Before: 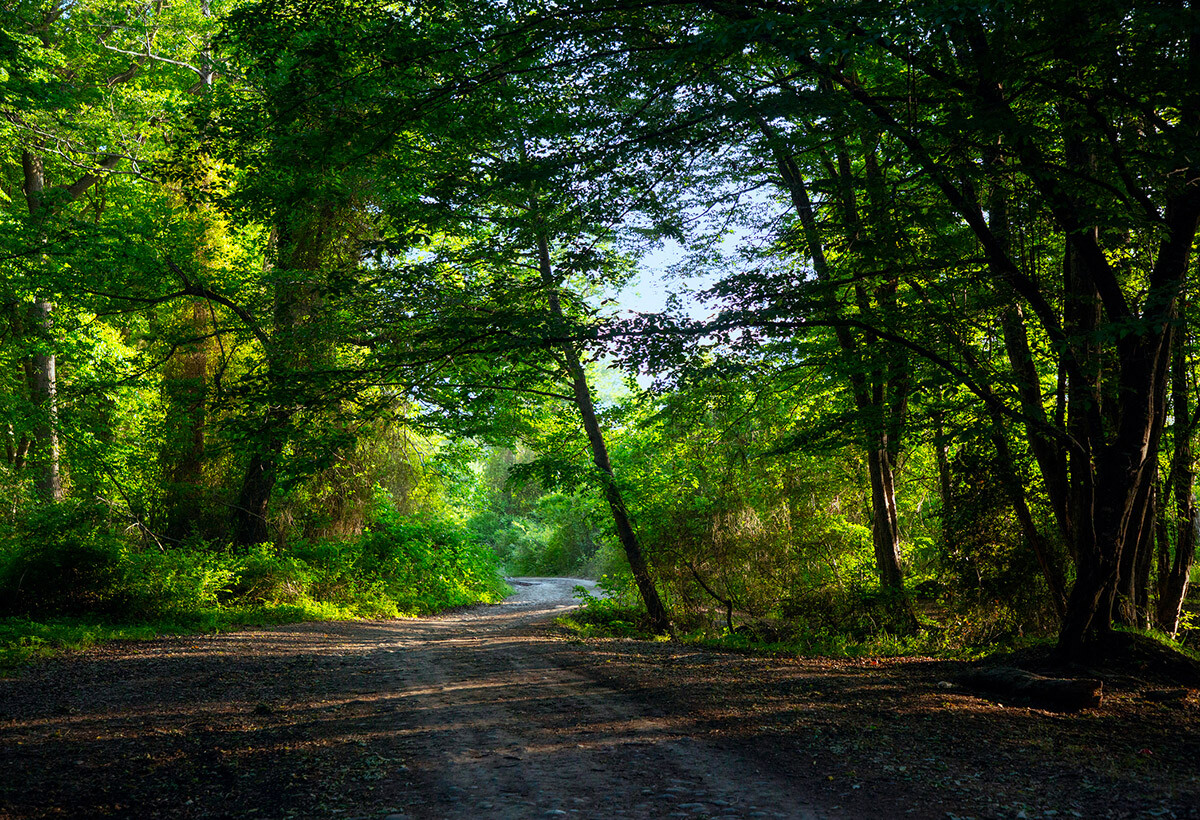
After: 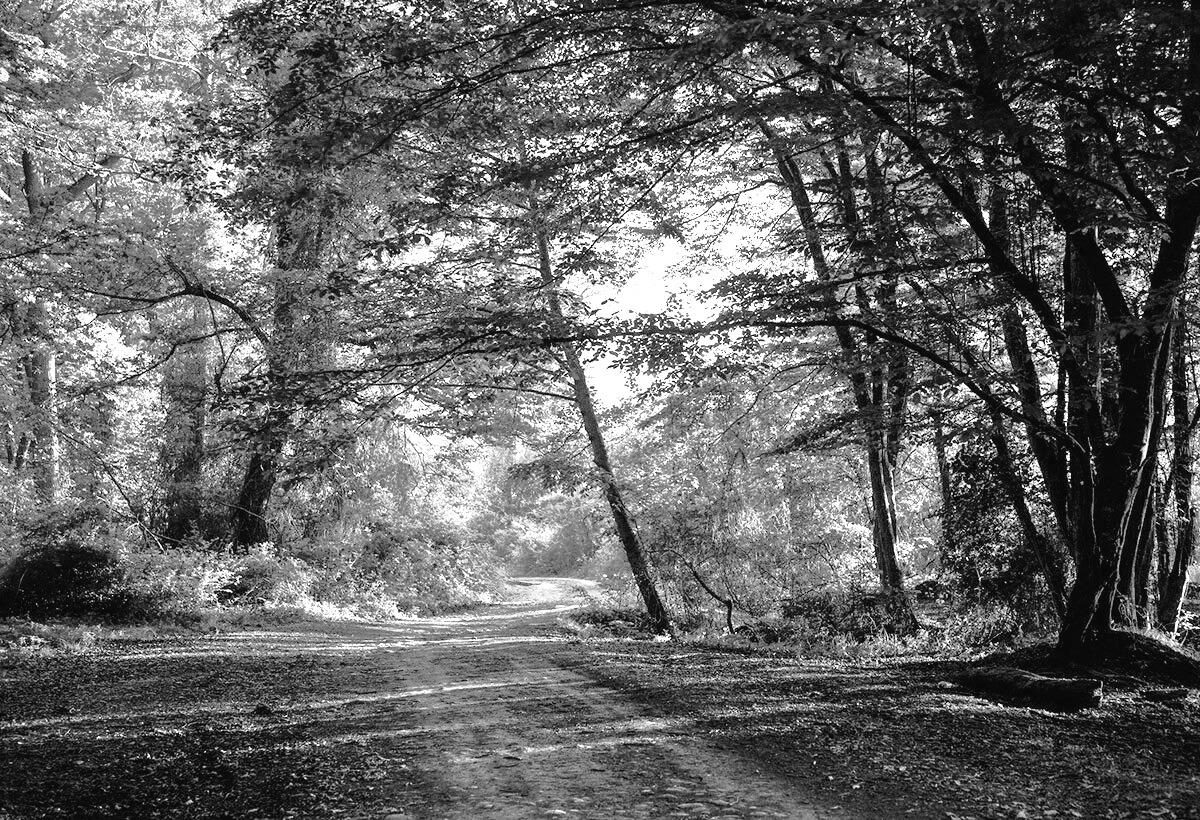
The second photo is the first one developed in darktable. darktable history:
tone equalizer: -7 EV 0.15 EV, -6 EV 0.6 EV, -5 EV 1.15 EV, -4 EV 1.33 EV, -3 EV 1.15 EV, -2 EV 0.6 EV, -1 EV 0.15 EV, mask exposure compensation -0.5 EV
tone curve: curves: ch0 [(0, 0.021) (0.059, 0.053) (0.212, 0.18) (0.337, 0.304) (0.495, 0.505) (0.725, 0.731) (0.89, 0.919) (1, 1)]; ch1 [(0, 0) (0.094, 0.081) (0.285, 0.299) (0.413, 0.43) (0.479, 0.475) (0.54, 0.55) (0.615, 0.65) (0.683, 0.688) (1, 1)]; ch2 [(0, 0) (0.257, 0.217) (0.434, 0.434) (0.498, 0.507) (0.599, 0.578) (1, 1)], color space Lab, independent channels, preserve colors none
monochrome: a 14.95, b -89.96
exposure: black level correction 0, exposure 1.45 EV, compensate exposure bias true, compensate highlight preservation false
